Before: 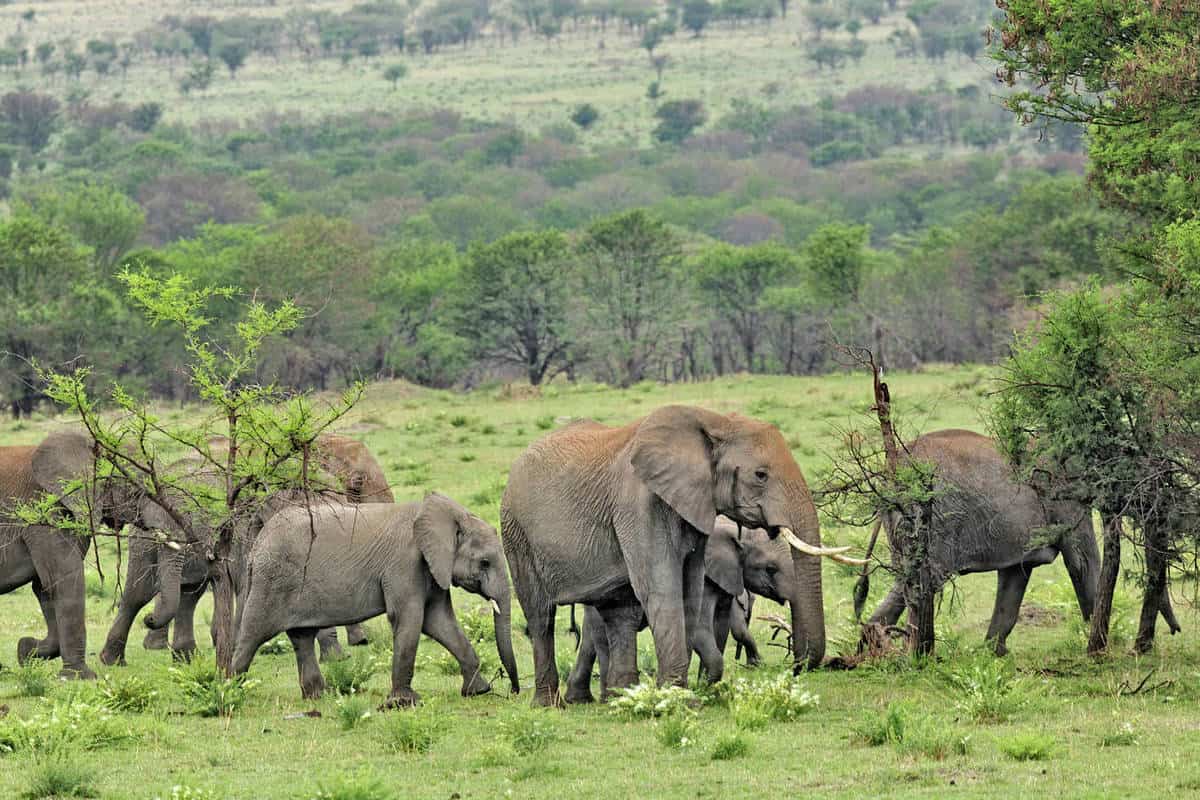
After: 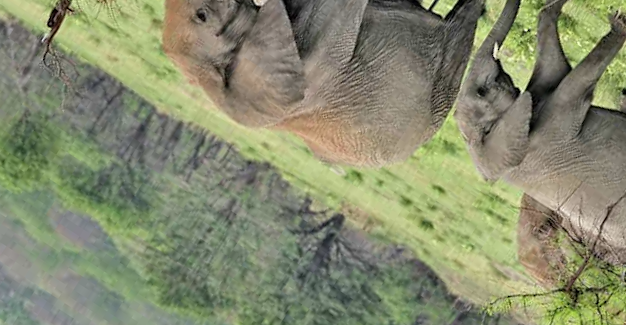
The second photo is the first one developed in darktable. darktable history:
crop and rotate: angle 147.05°, left 9.188%, top 15.606%, right 4.45%, bottom 17.146%
contrast brightness saturation: saturation -0.07
